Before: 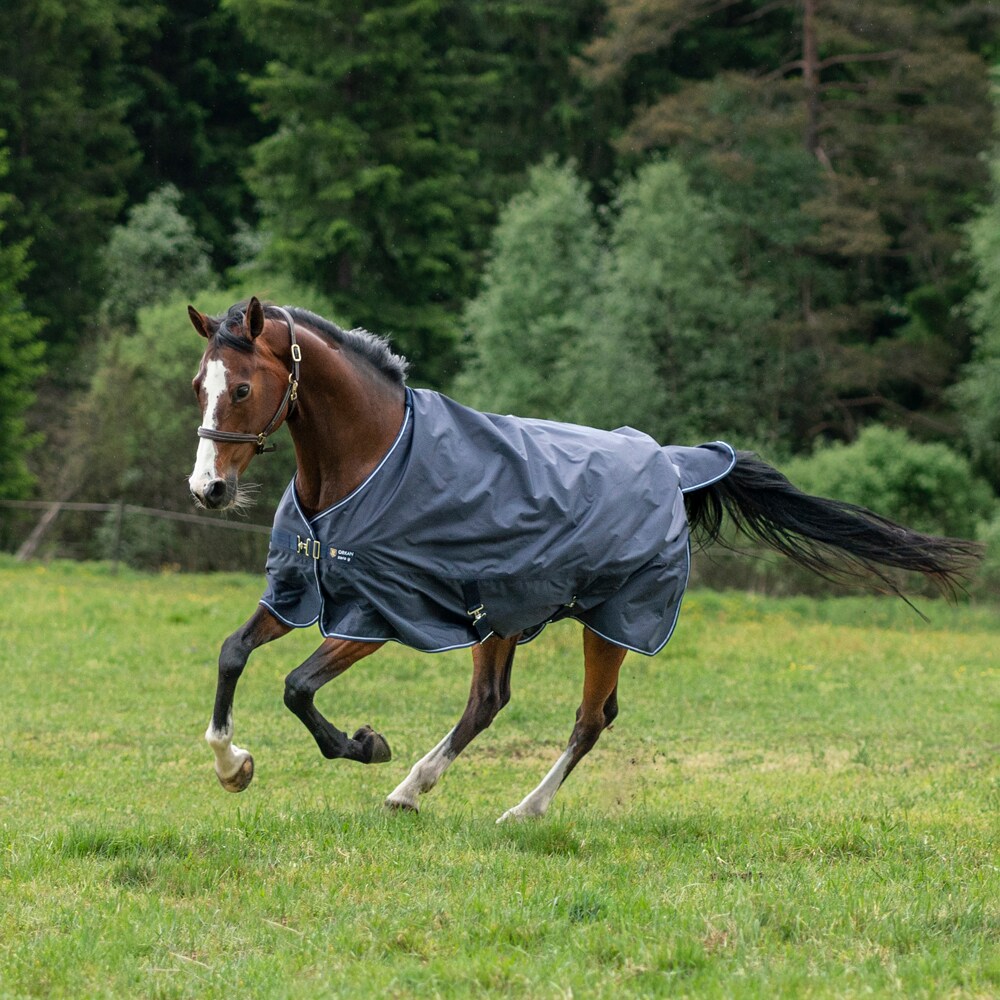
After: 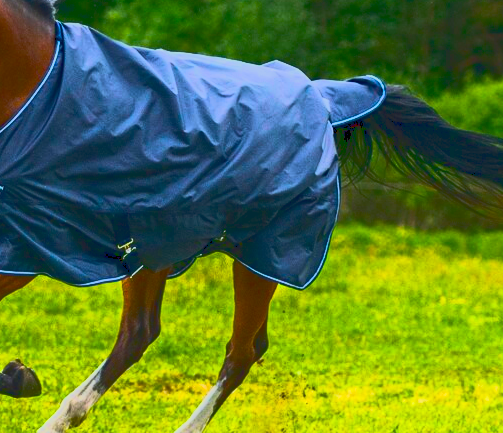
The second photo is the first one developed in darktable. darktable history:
tone curve: curves: ch0 [(0, 0.148) (0.191, 0.225) (0.39, 0.373) (0.669, 0.716) (0.847, 0.818) (1, 0.839)]
exposure: exposure -0.157 EV, compensate highlight preservation false
white balance: red 0.986, blue 1.01
color balance rgb: linear chroma grading › shadows -40%, linear chroma grading › highlights 40%, linear chroma grading › global chroma 45%, linear chroma grading › mid-tones -30%, perceptual saturation grading › global saturation 55%, perceptual saturation grading › highlights -50%, perceptual saturation grading › mid-tones 40%, perceptual saturation grading › shadows 30%, perceptual brilliance grading › global brilliance 20%, perceptual brilliance grading › shadows -40%, global vibrance 35%
crop: left 35.03%, top 36.625%, right 14.663%, bottom 20.057%
